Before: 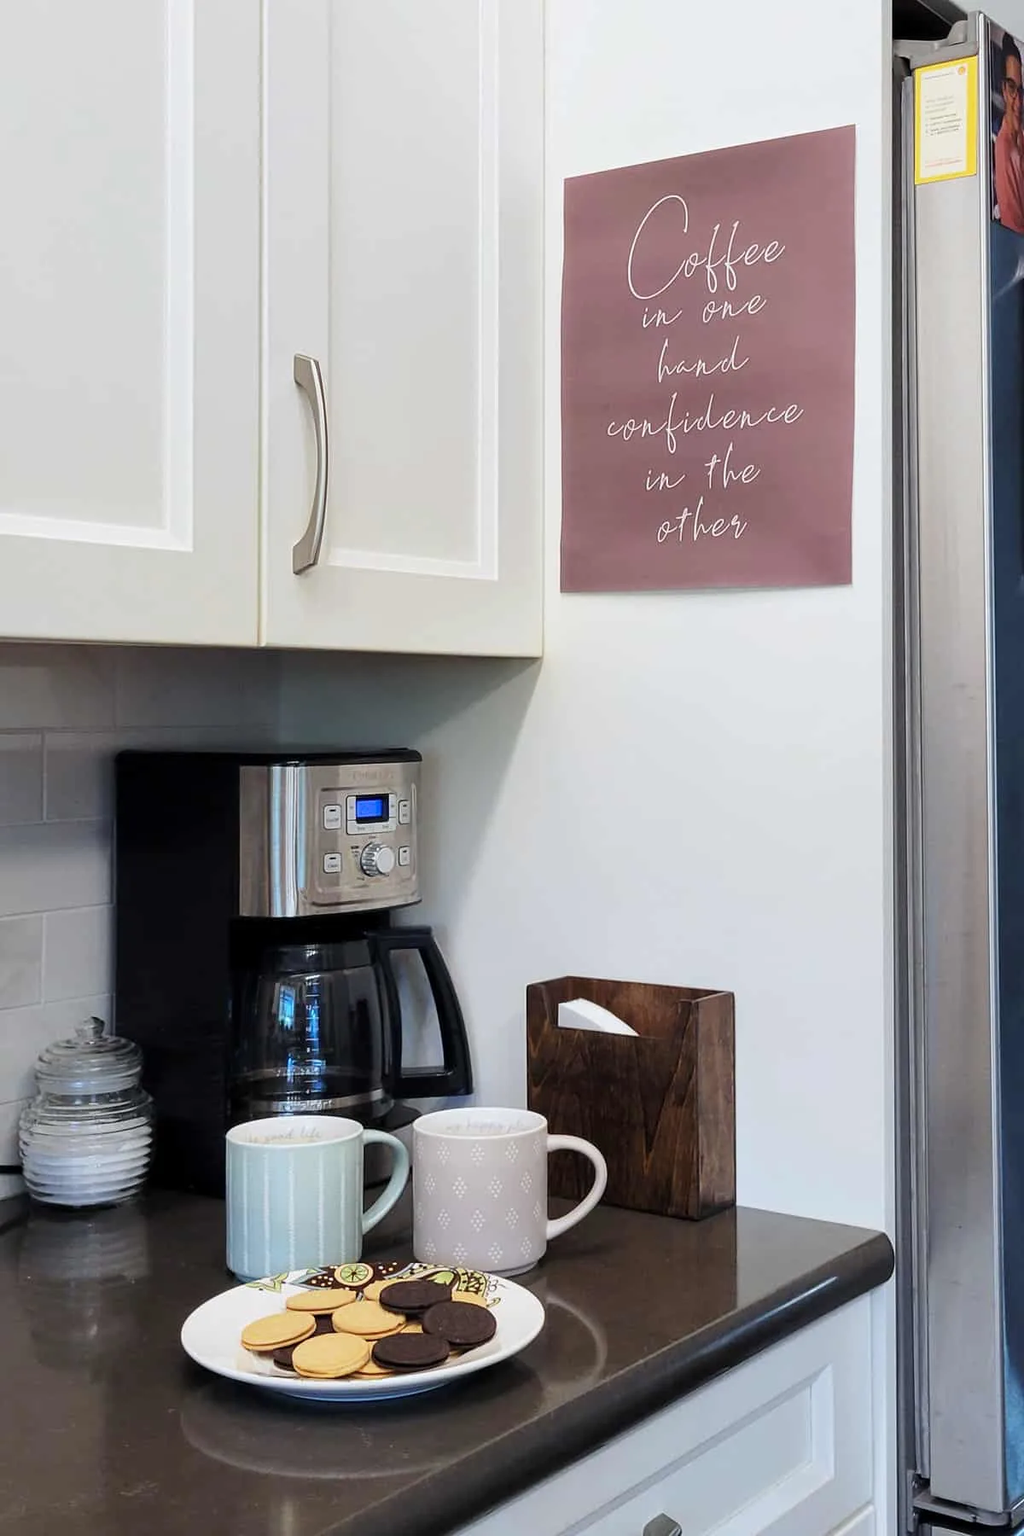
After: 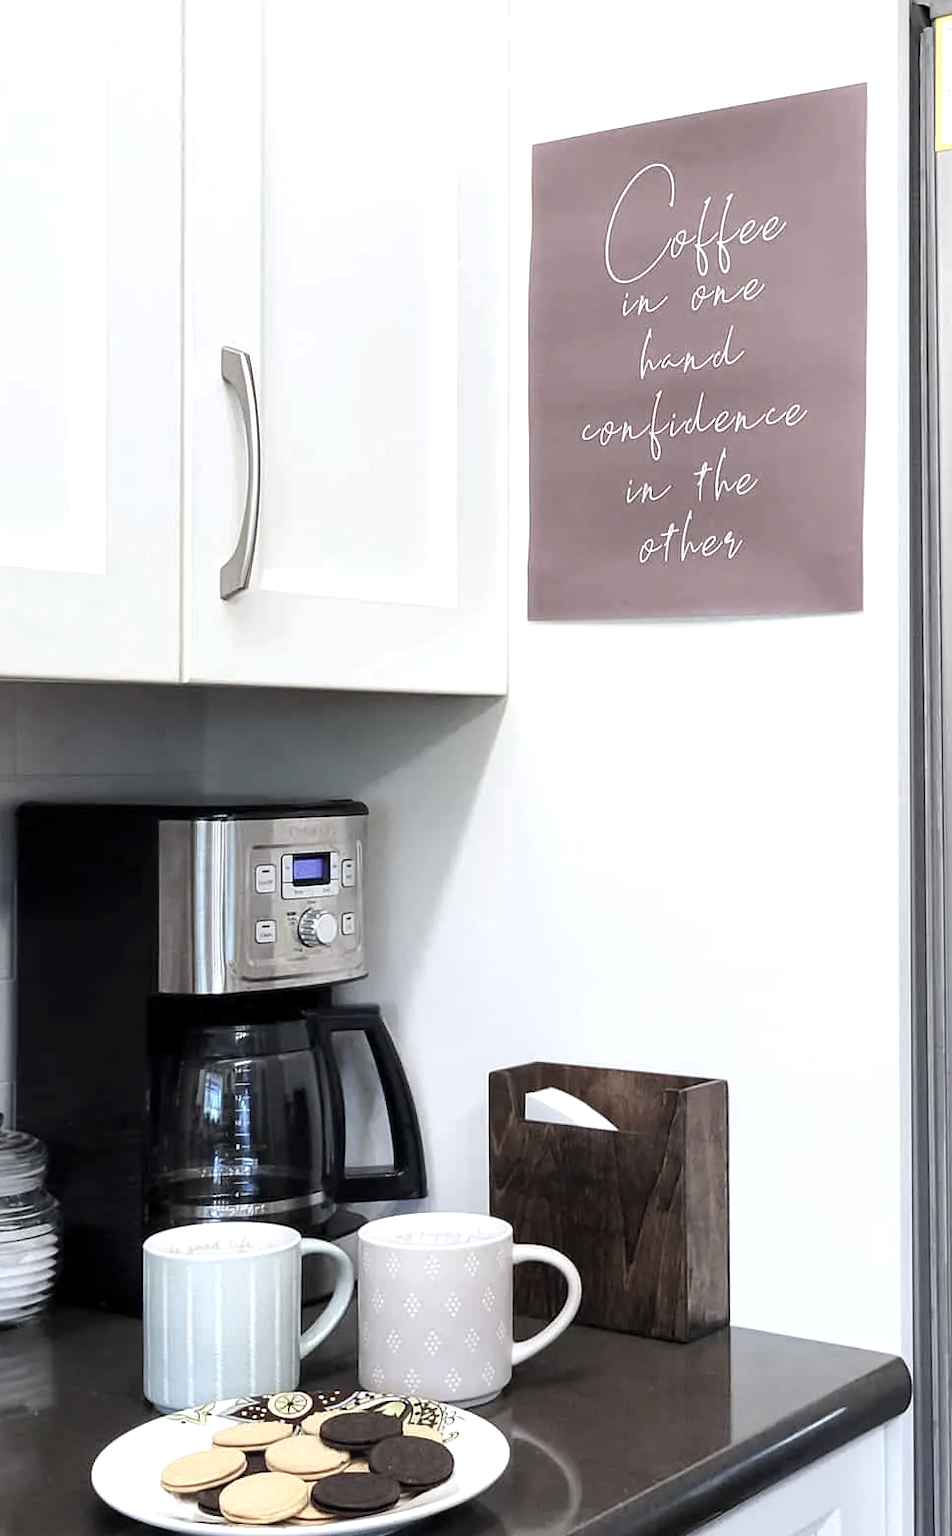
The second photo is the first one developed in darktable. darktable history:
exposure: exposure 0.566 EV, compensate highlight preservation false
color correction: saturation 0.5
white balance: red 0.983, blue 1.036
crop: left 9.929%, top 3.475%, right 9.188%, bottom 9.529%
